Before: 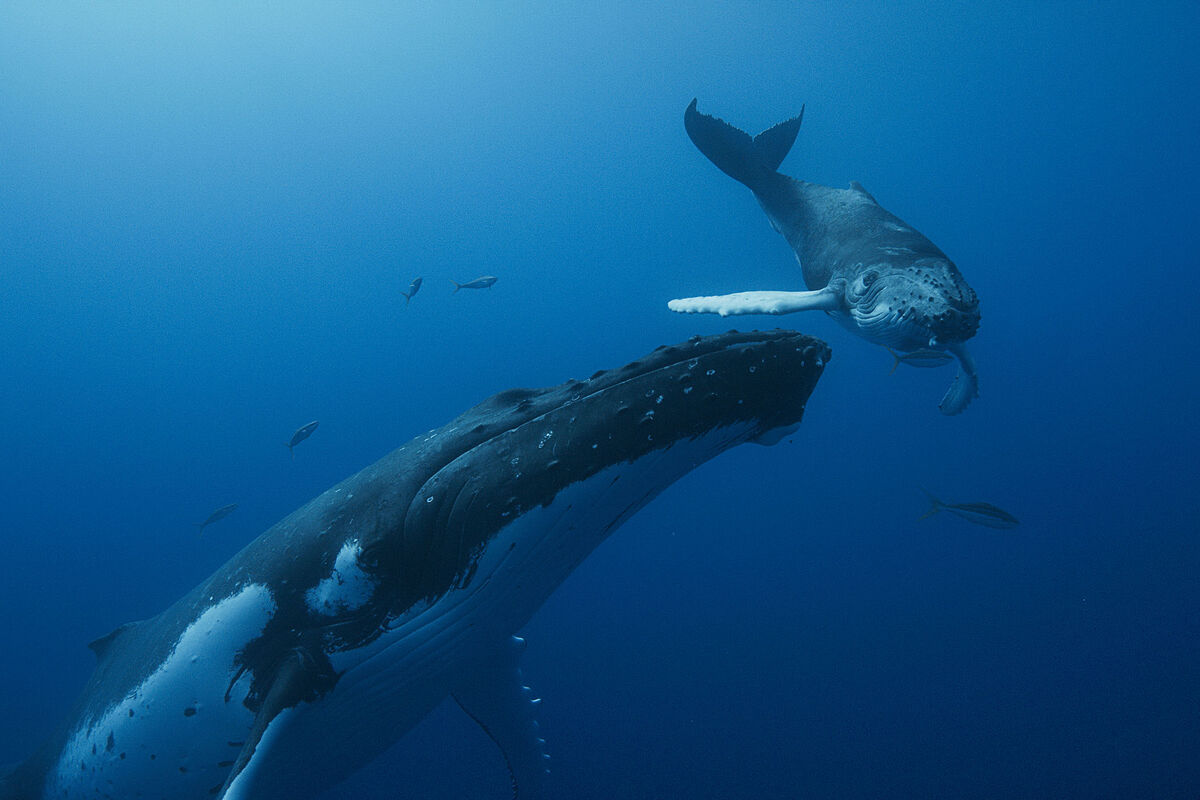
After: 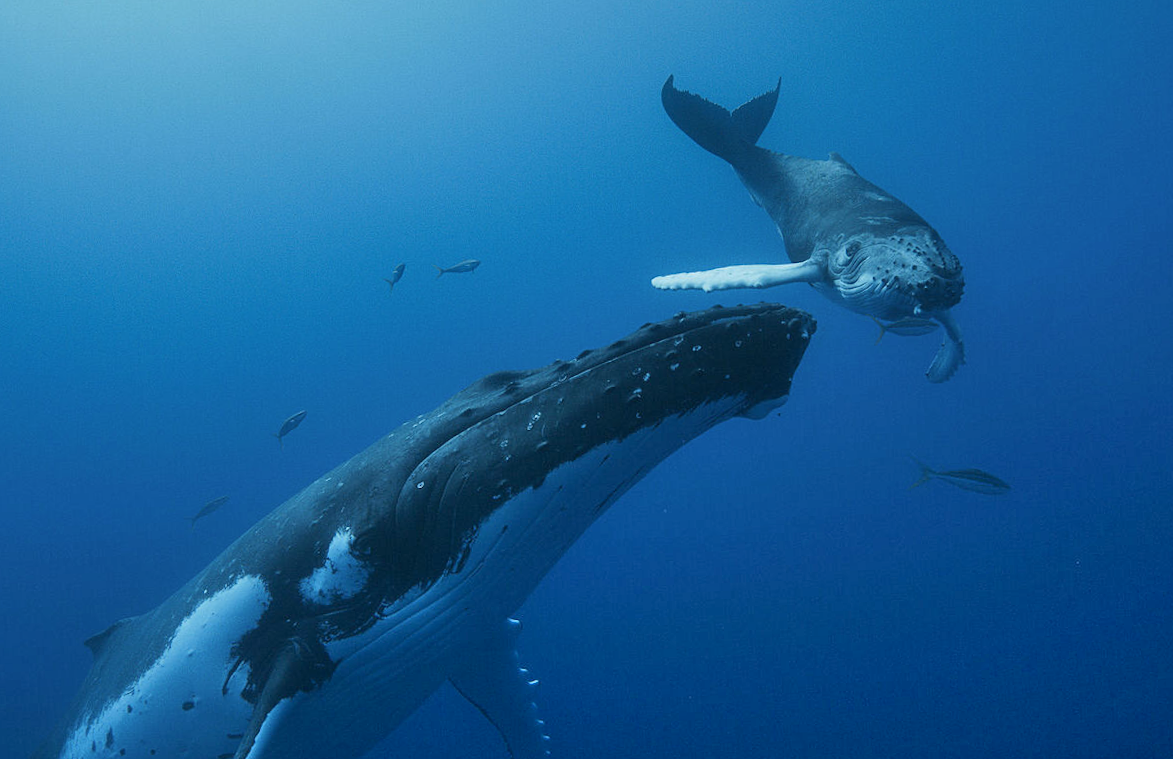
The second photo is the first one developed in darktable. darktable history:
shadows and highlights: white point adjustment 1, soften with gaussian
rotate and perspective: rotation -2°, crop left 0.022, crop right 0.978, crop top 0.049, crop bottom 0.951
